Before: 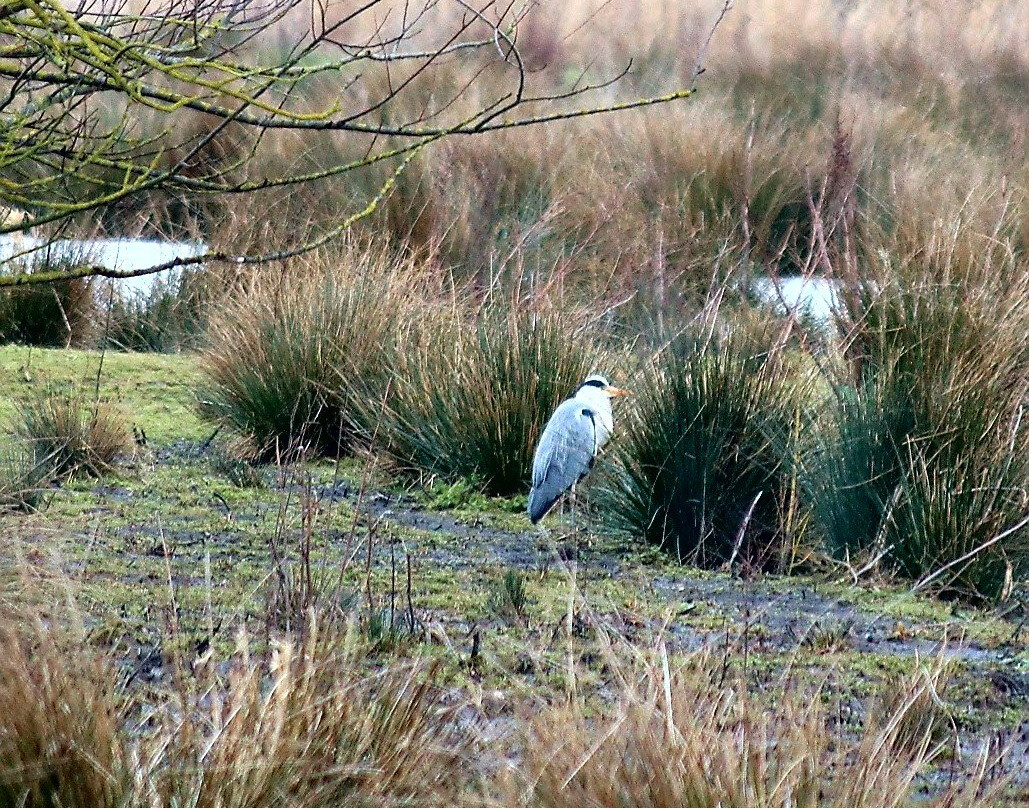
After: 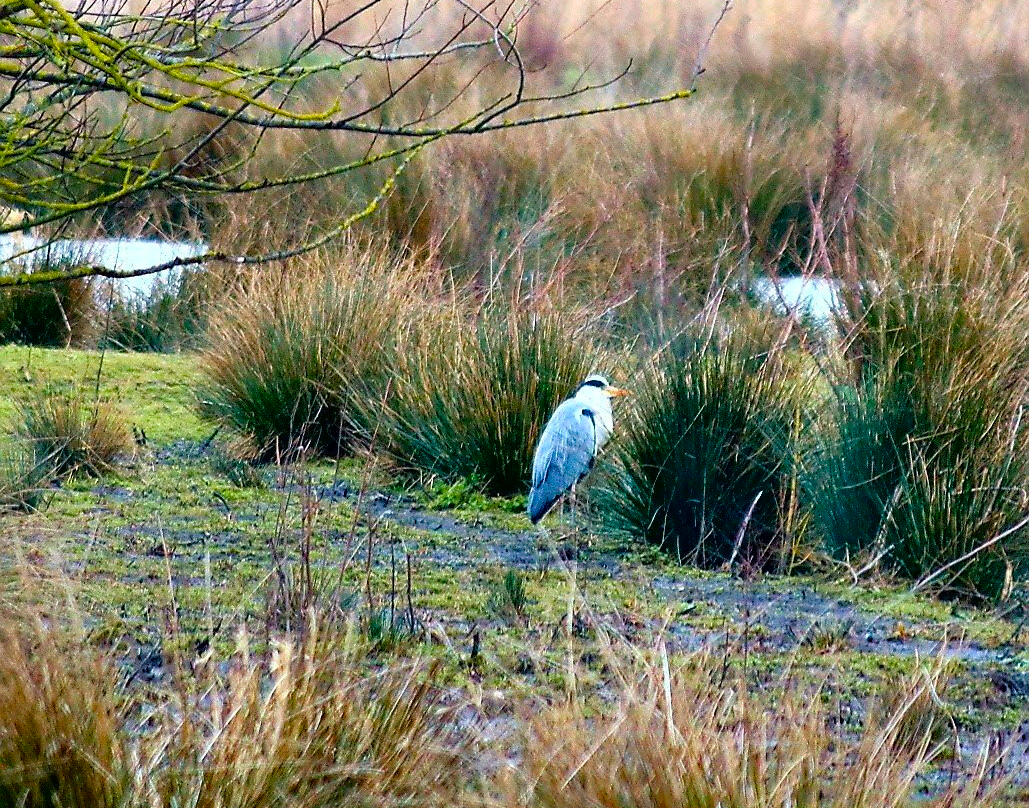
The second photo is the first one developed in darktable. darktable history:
color balance rgb: shadows lift › chroma 2.053%, shadows lift › hue 220.6°, perceptual saturation grading › global saturation 36.441%, perceptual saturation grading › shadows 35.51%, global vibrance 20%
